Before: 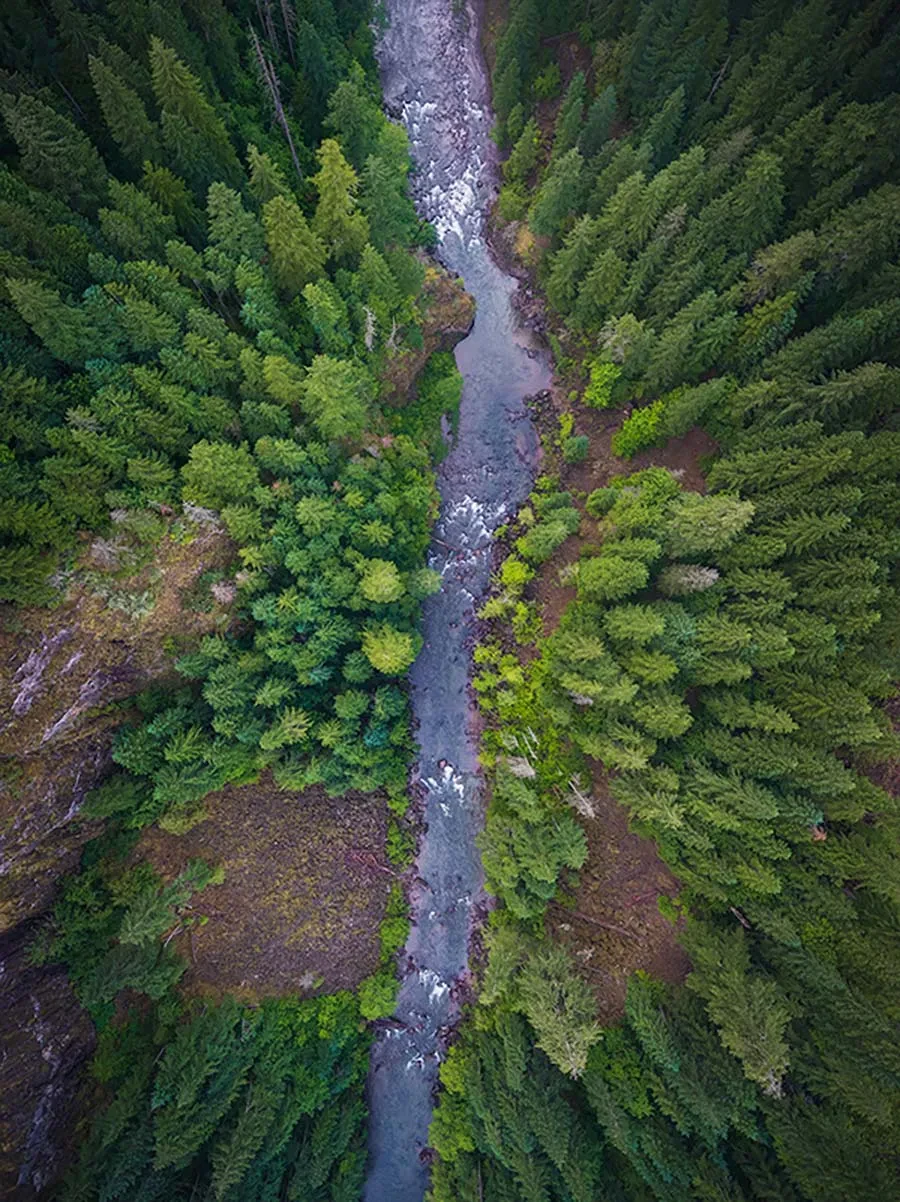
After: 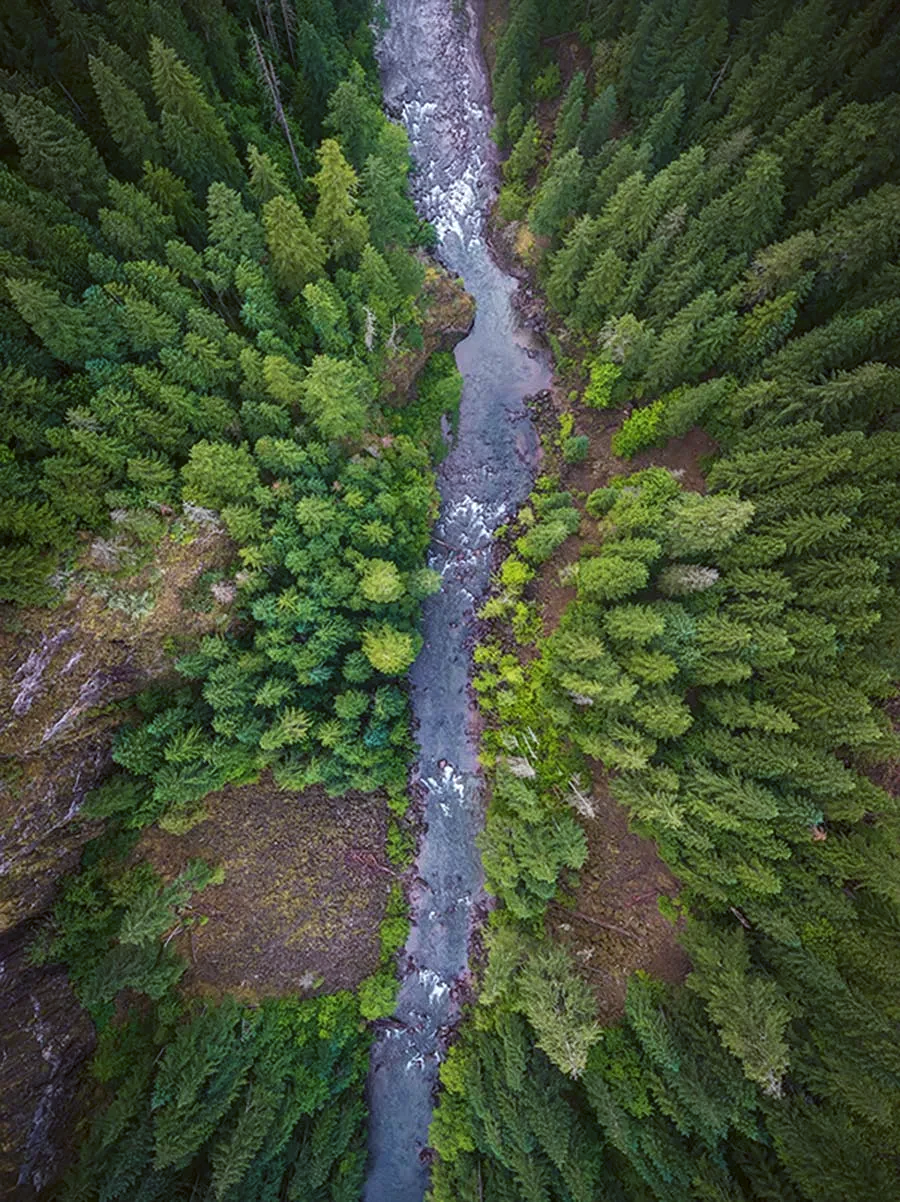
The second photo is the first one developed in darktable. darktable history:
local contrast: on, module defaults
color balance: lift [1.004, 1.002, 1.002, 0.998], gamma [1, 1.007, 1.002, 0.993], gain [1, 0.977, 1.013, 1.023], contrast -3.64%
